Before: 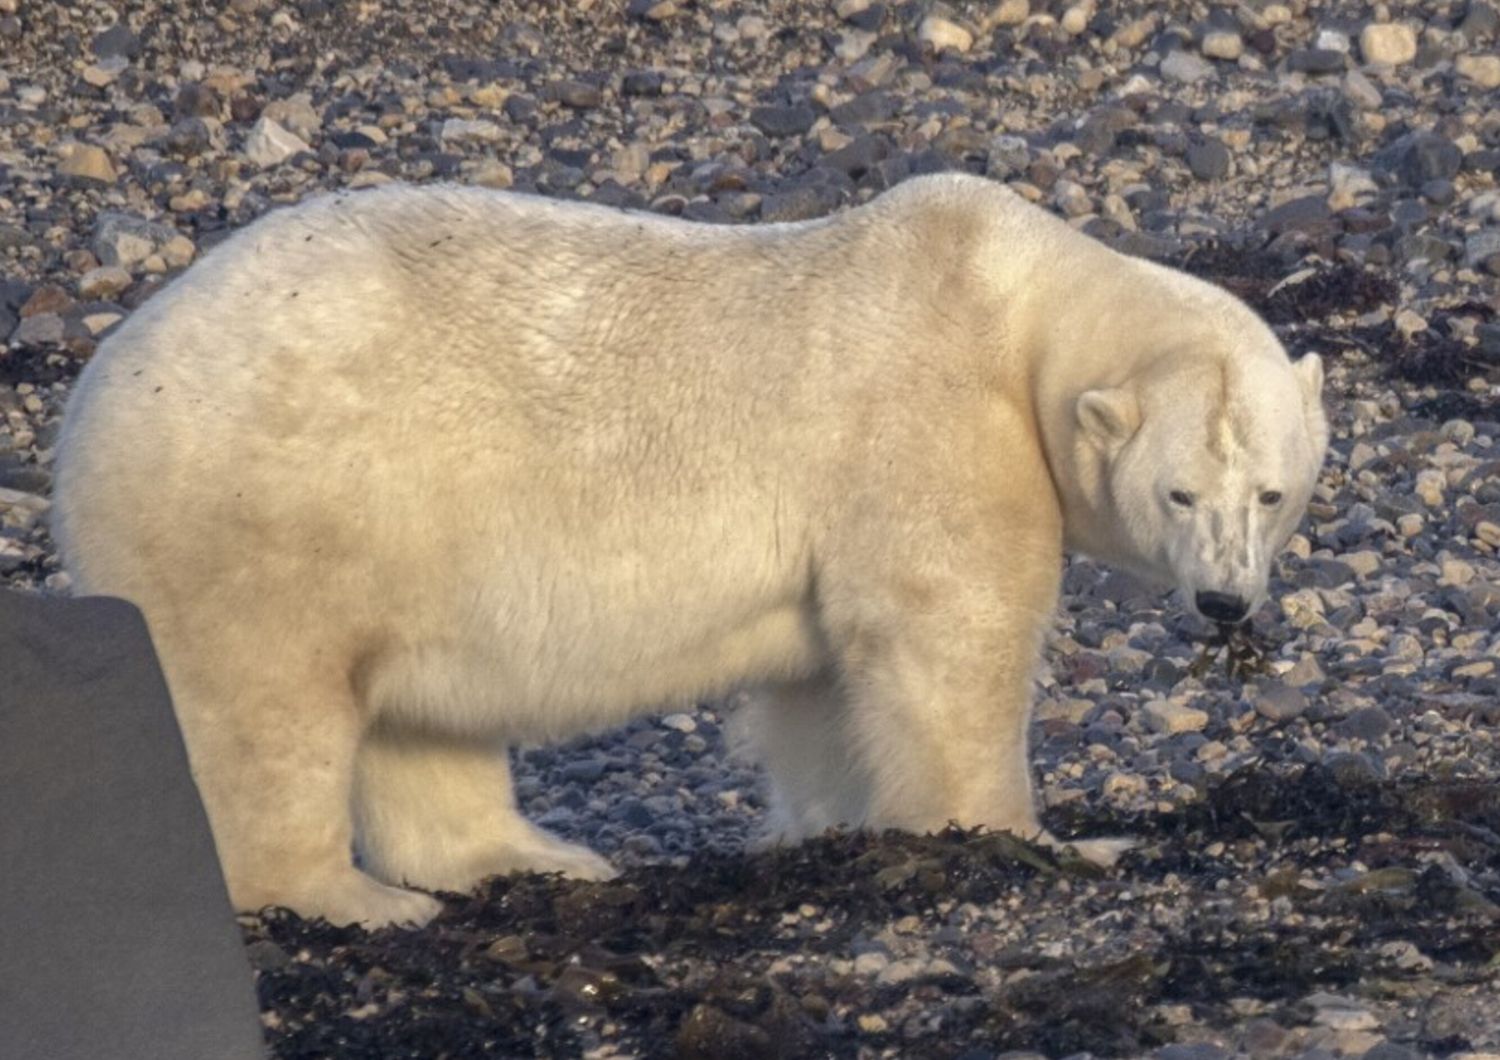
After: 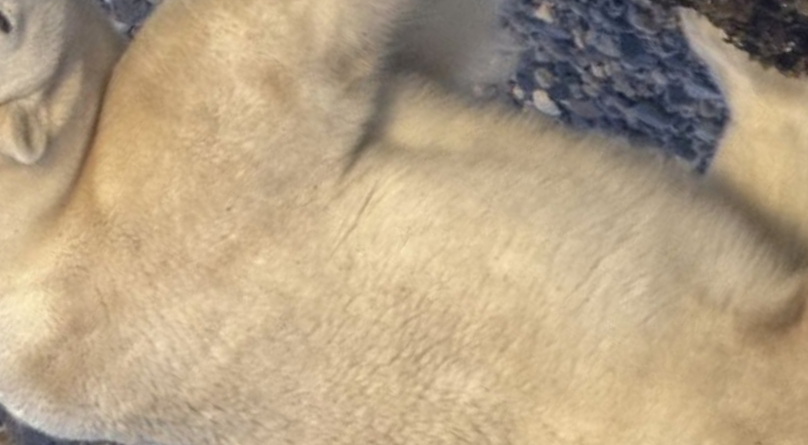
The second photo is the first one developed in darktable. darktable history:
crop and rotate: angle 147.46°, left 9.094%, top 15.607%, right 4.418%, bottom 16.901%
